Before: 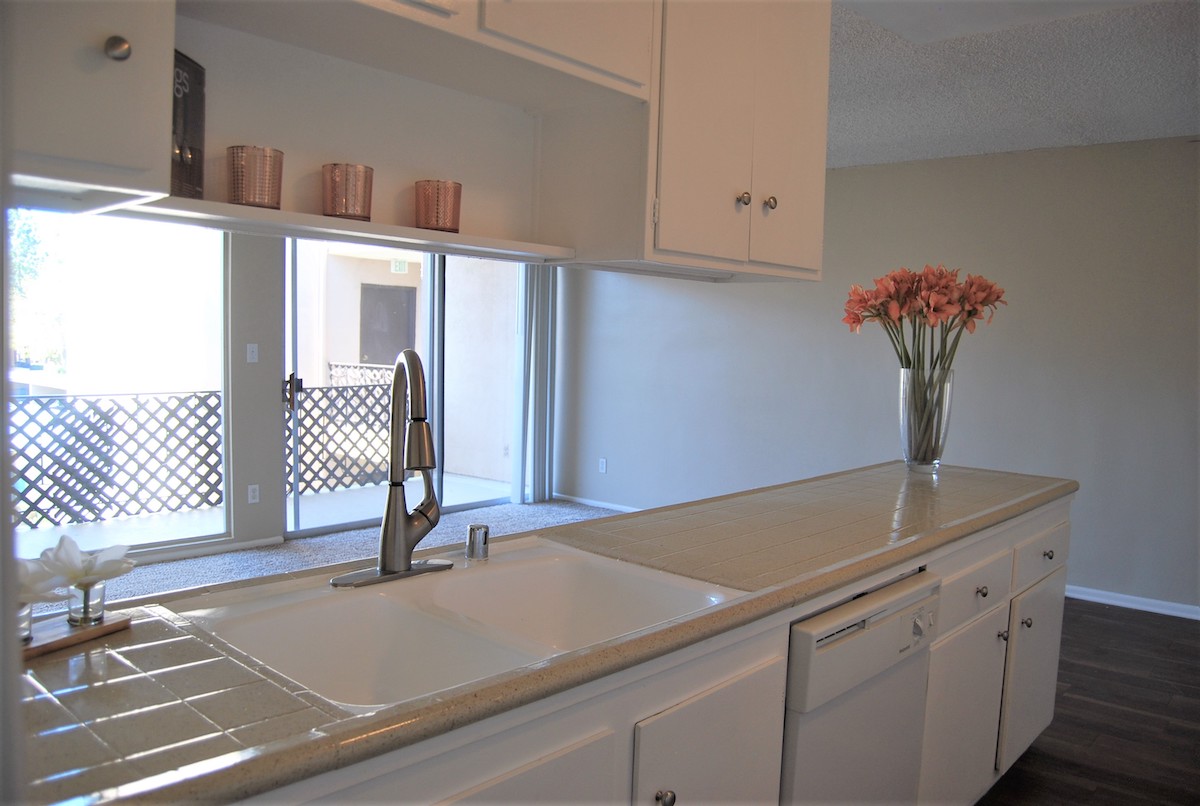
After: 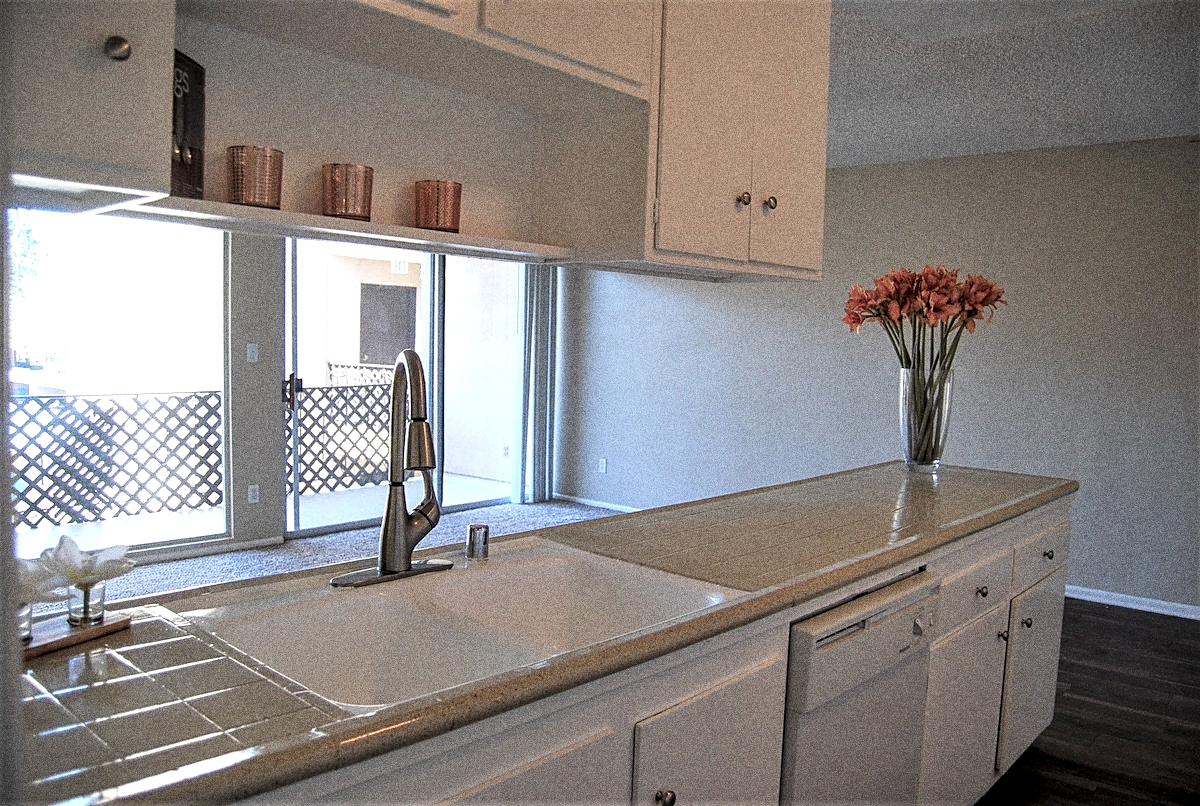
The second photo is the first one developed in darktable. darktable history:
grain: coarseness 10.62 ISO, strength 55.56%
local contrast: highlights 60%, shadows 60%, detail 160%
vignetting: fall-off start 100%, brightness -0.282, width/height ratio 1.31
sharpen: on, module defaults
